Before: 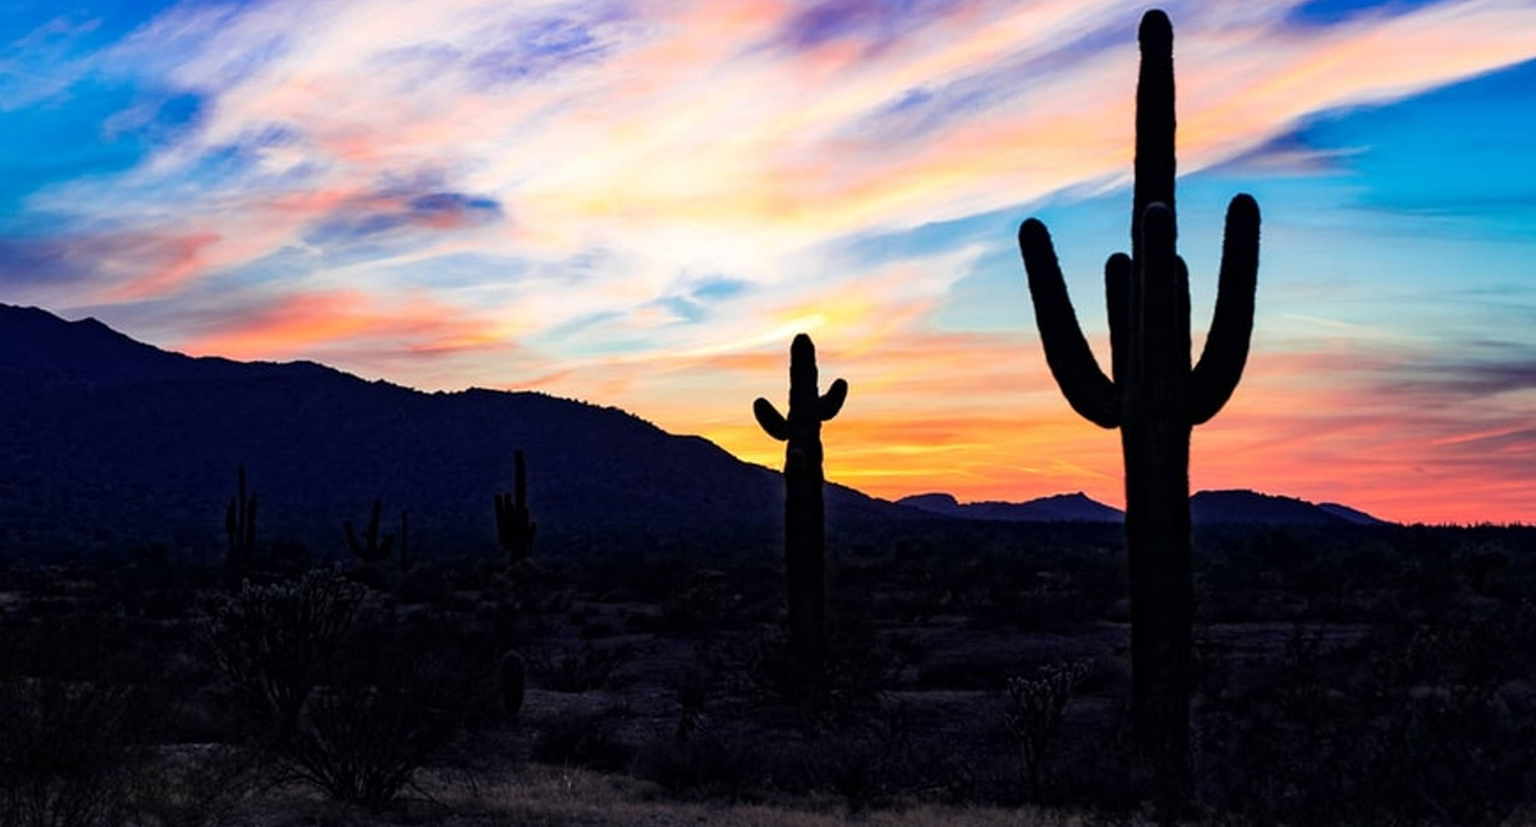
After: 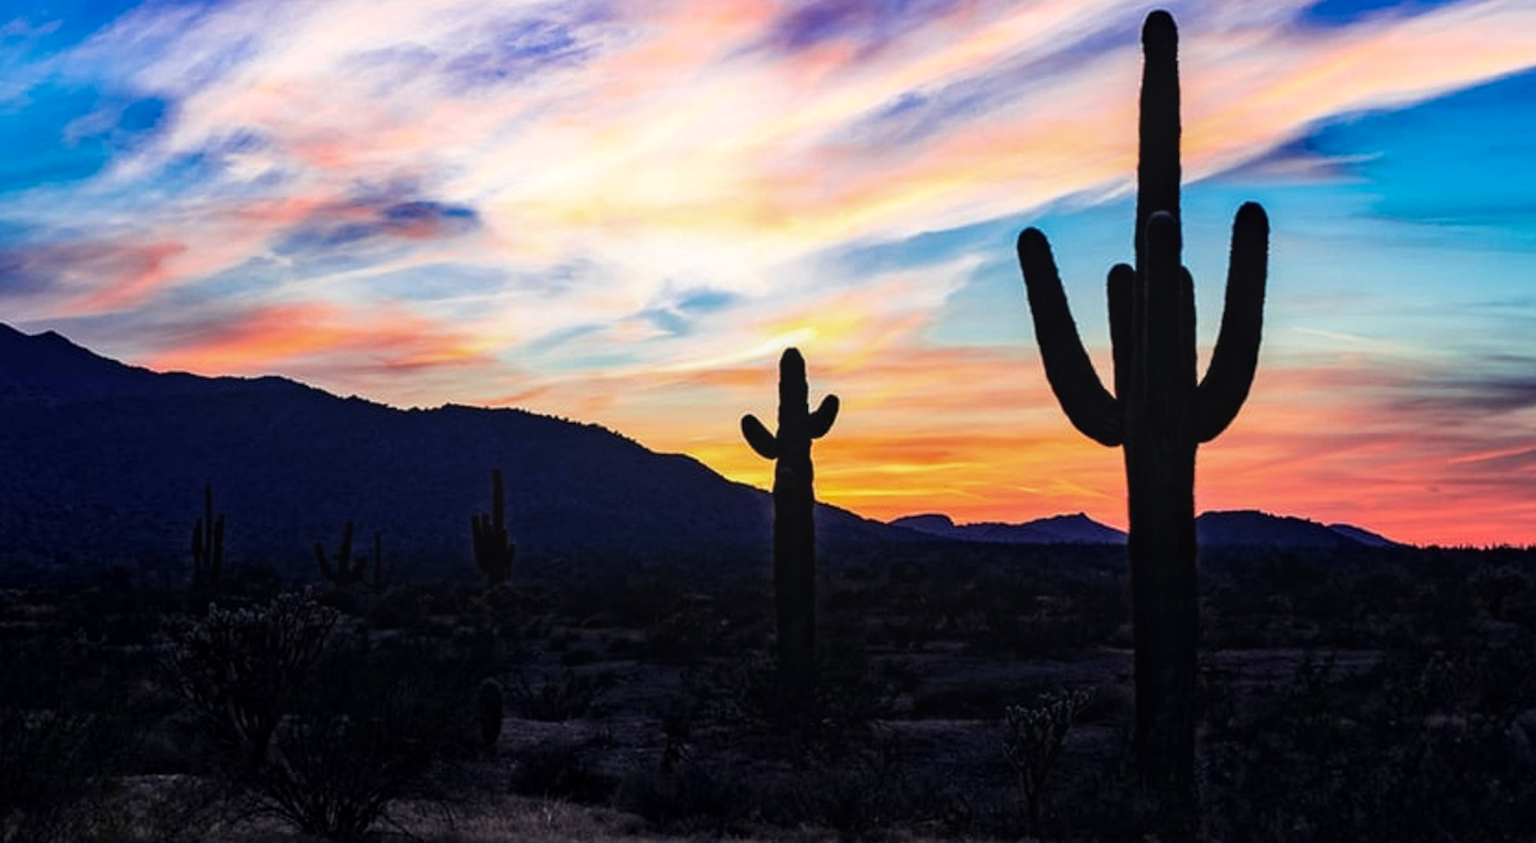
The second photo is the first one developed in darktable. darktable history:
crop and rotate: left 2.741%, right 1.194%, bottom 1.987%
local contrast: on, module defaults
